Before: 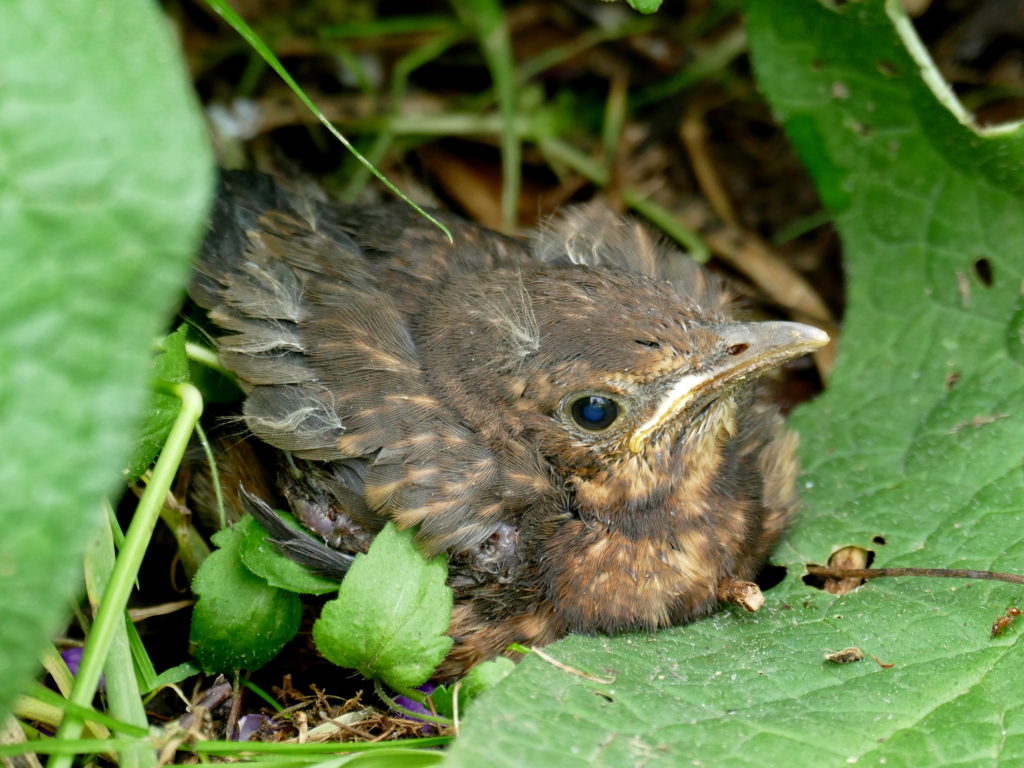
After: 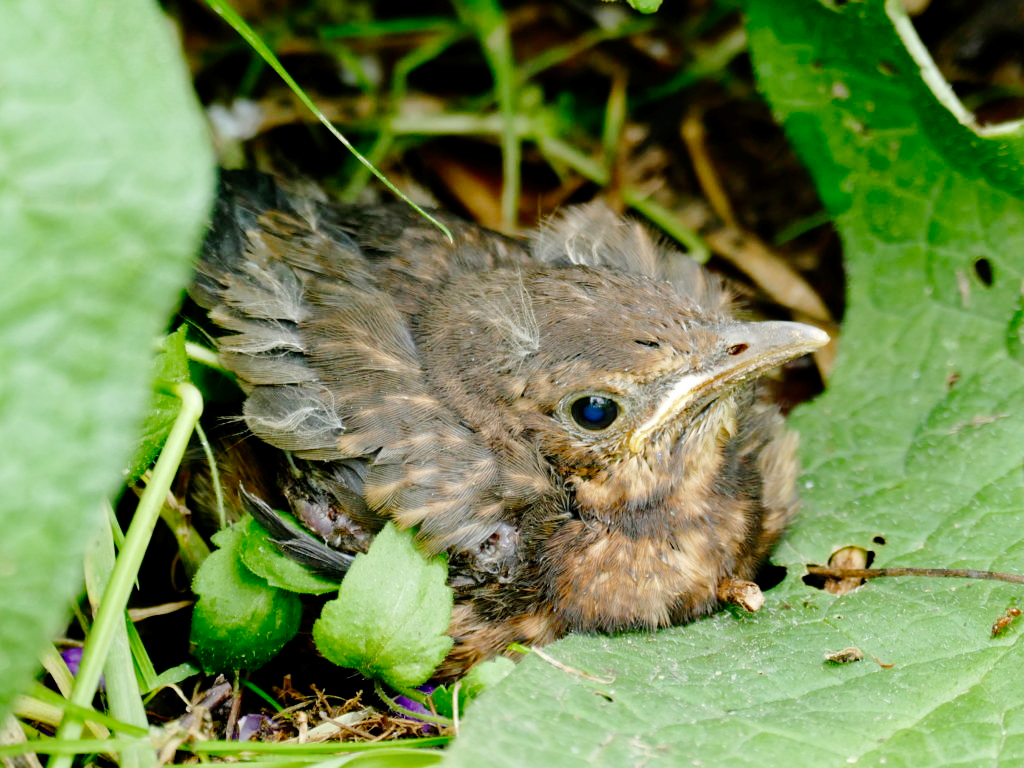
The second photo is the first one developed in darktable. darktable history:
exposure: black level correction 0.002, compensate highlight preservation false
tone curve: curves: ch0 [(0, 0) (0.003, 0.009) (0.011, 0.009) (0.025, 0.01) (0.044, 0.02) (0.069, 0.032) (0.1, 0.048) (0.136, 0.092) (0.177, 0.153) (0.224, 0.217) (0.277, 0.306) (0.335, 0.402) (0.399, 0.488) (0.468, 0.574) (0.543, 0.648) (0.623, 0.716) (0.709, 0.783) (0.801, 0.851) (0.898, 0.92) (1, 1)], preserve colors none
